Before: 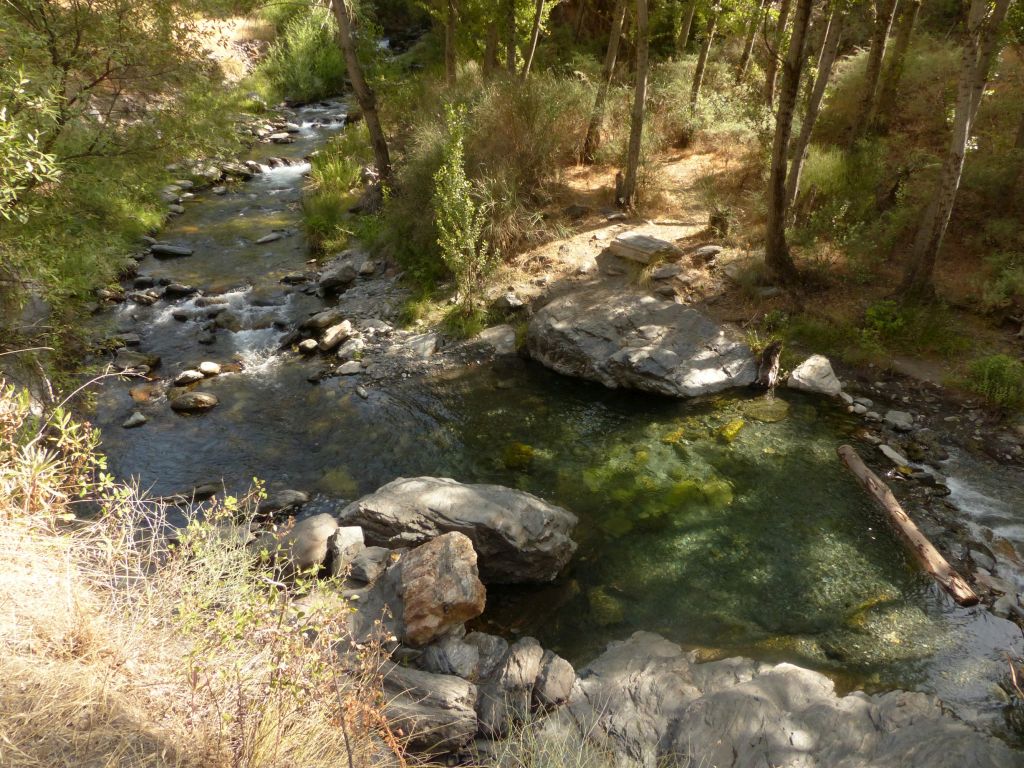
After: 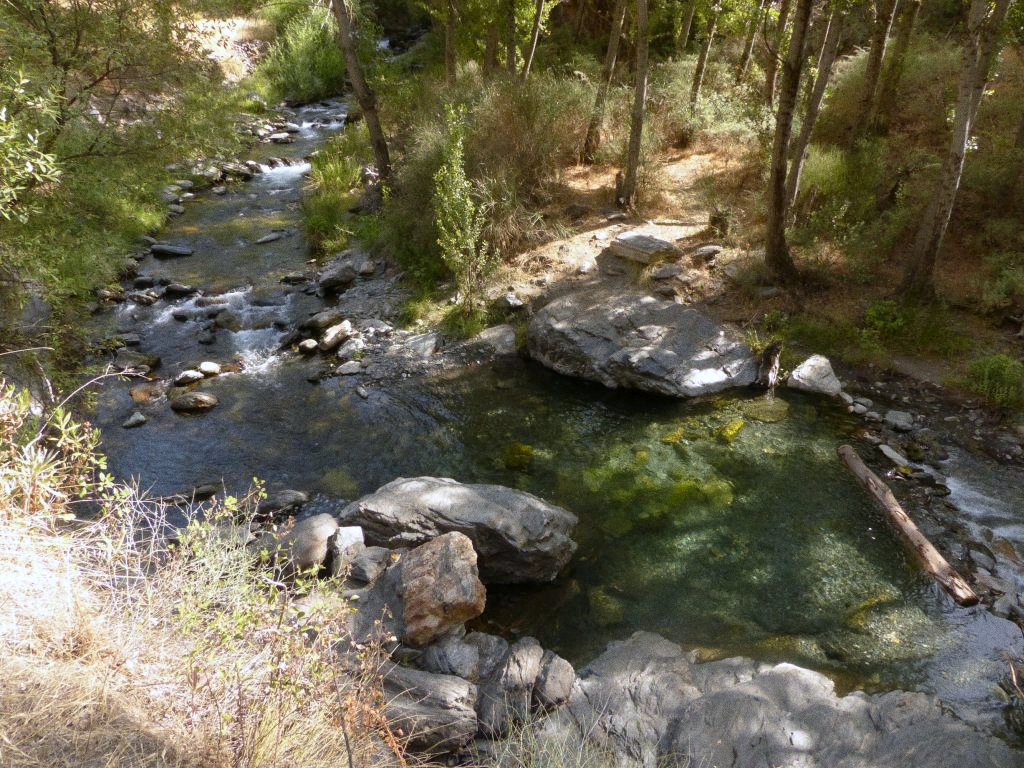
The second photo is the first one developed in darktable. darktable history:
white balance: red 0.967, blue 1.119, emerald 0.756
grain: coarseness 0.09 ISO
